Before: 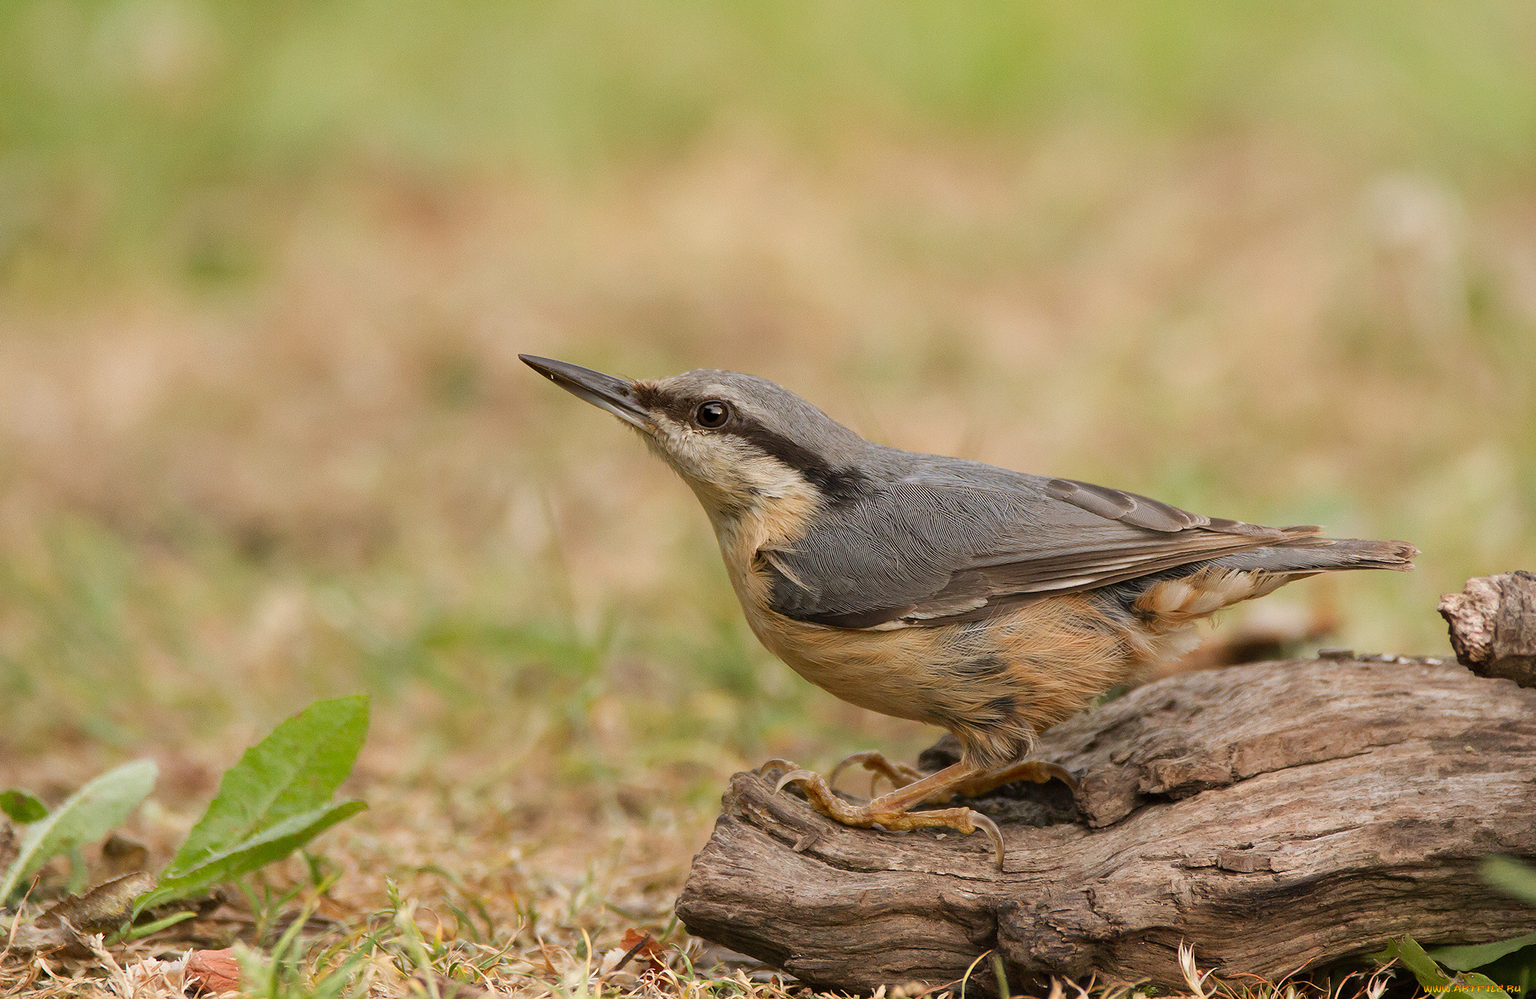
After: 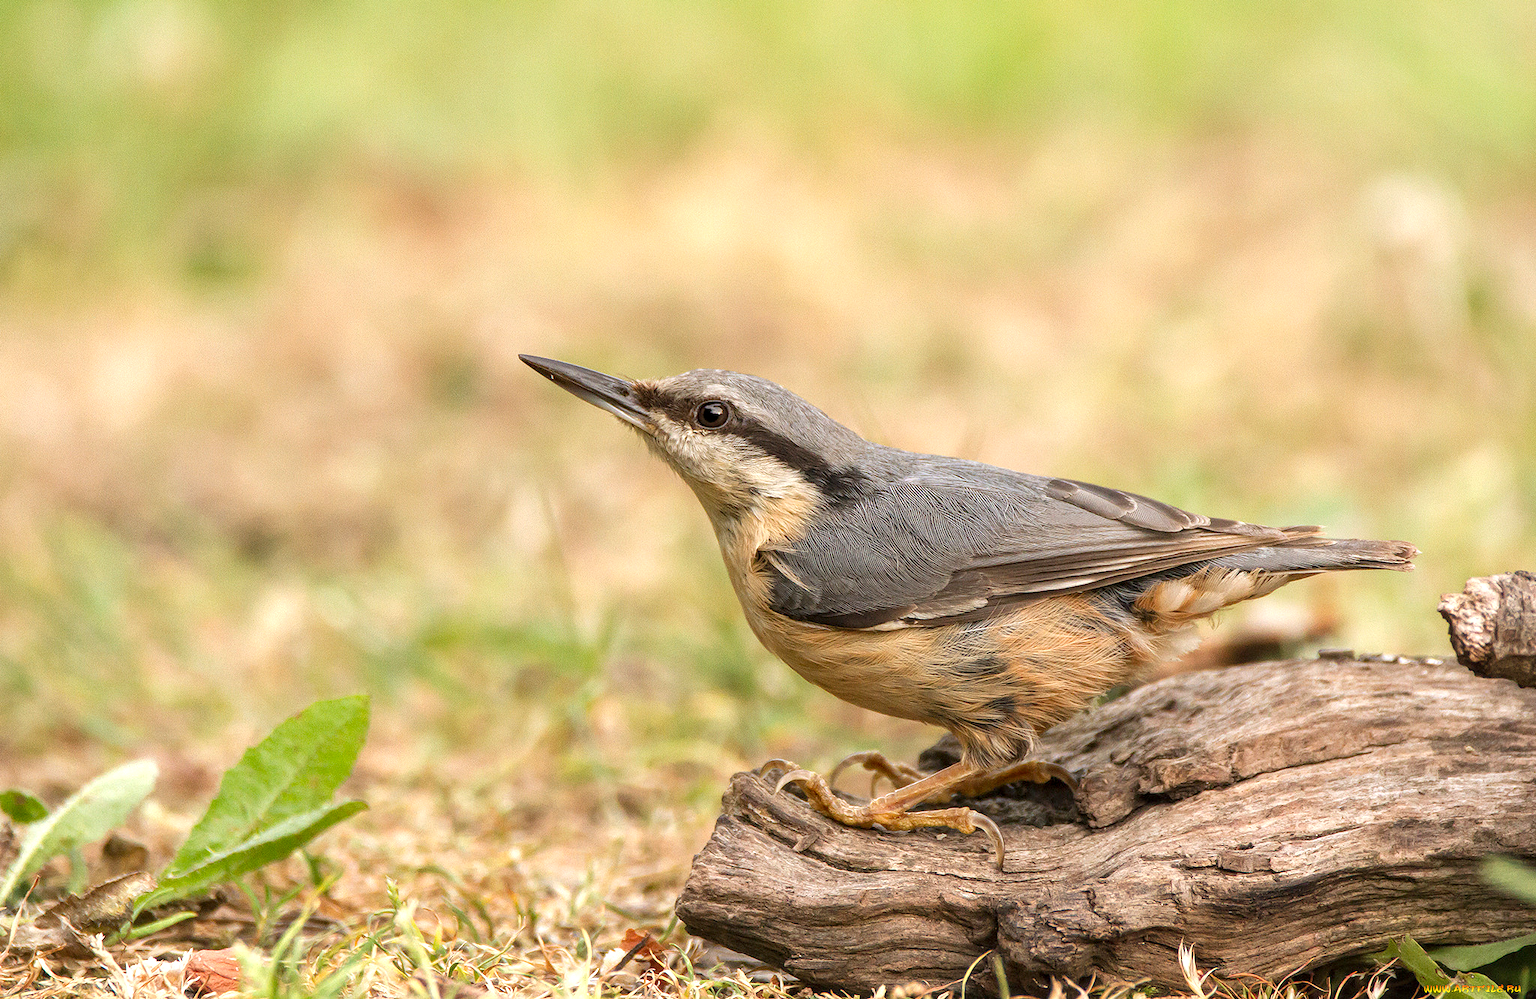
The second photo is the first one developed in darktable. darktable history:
local contrast: on, module defaults
exposure: black level correction 0, exposure 0.703 EV, compensate highlight preservation false
